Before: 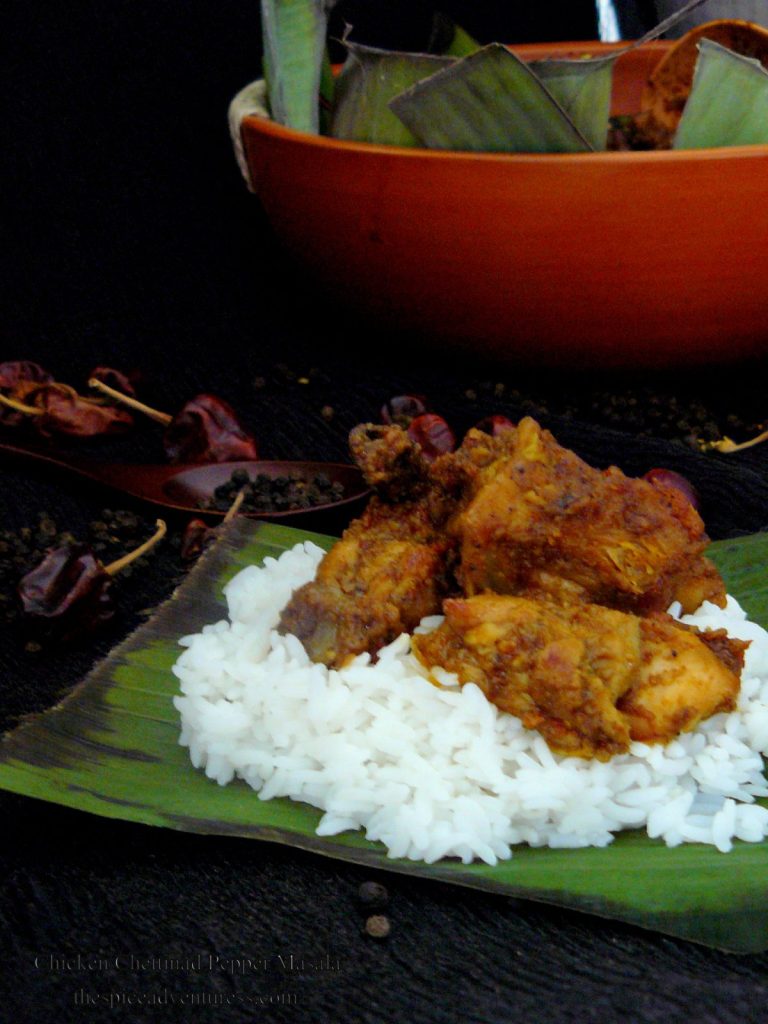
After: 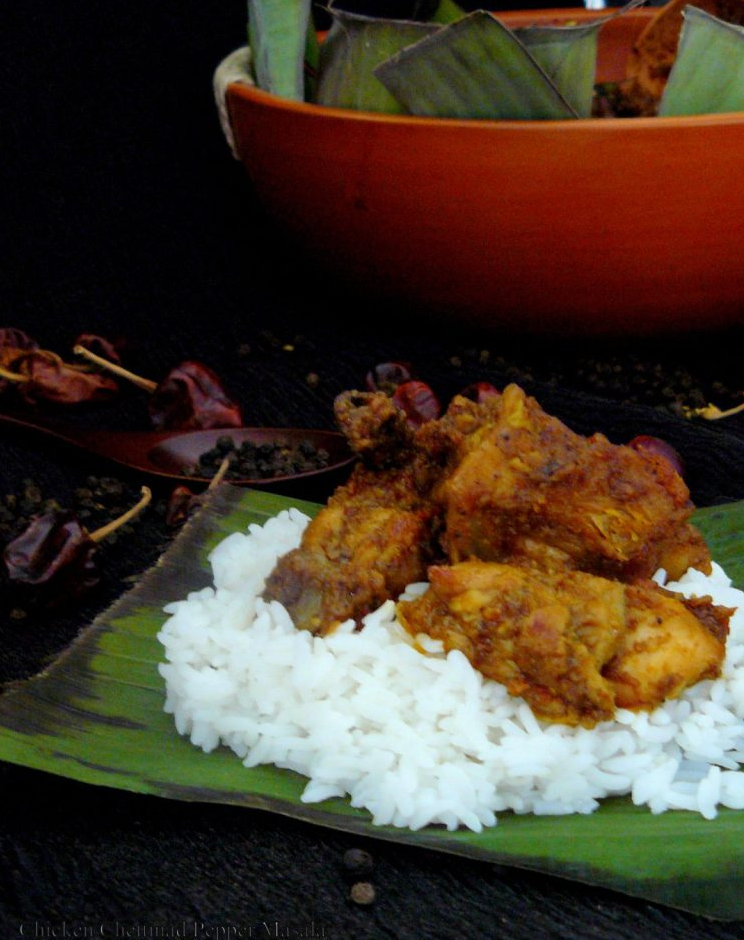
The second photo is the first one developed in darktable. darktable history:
white balance: red 0.988, blue 1.017
crop: left 1.964%, top 3.251%, right 1.122%, bottom 4.933%
